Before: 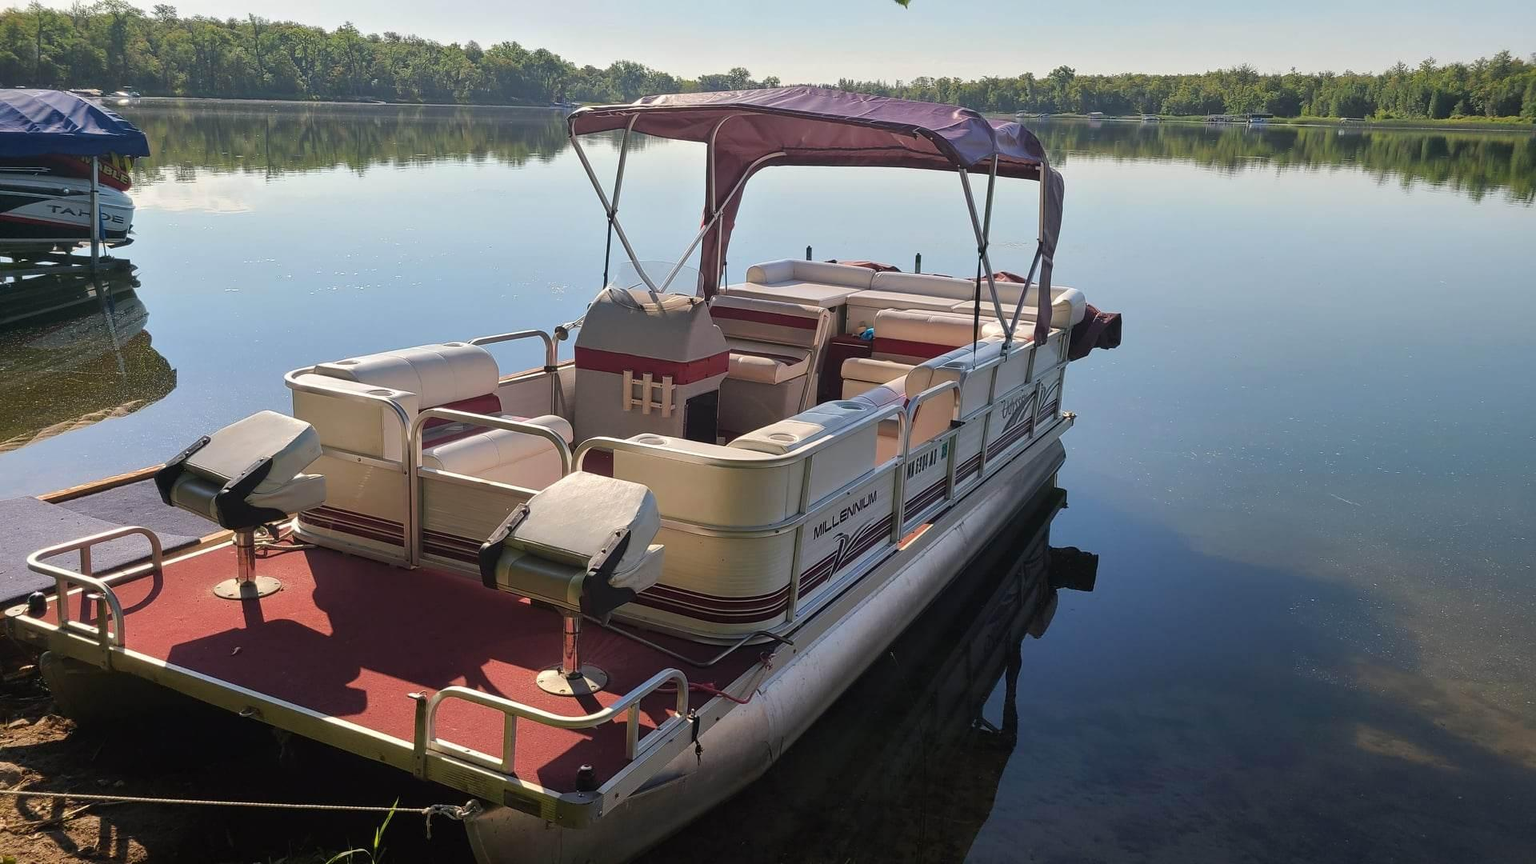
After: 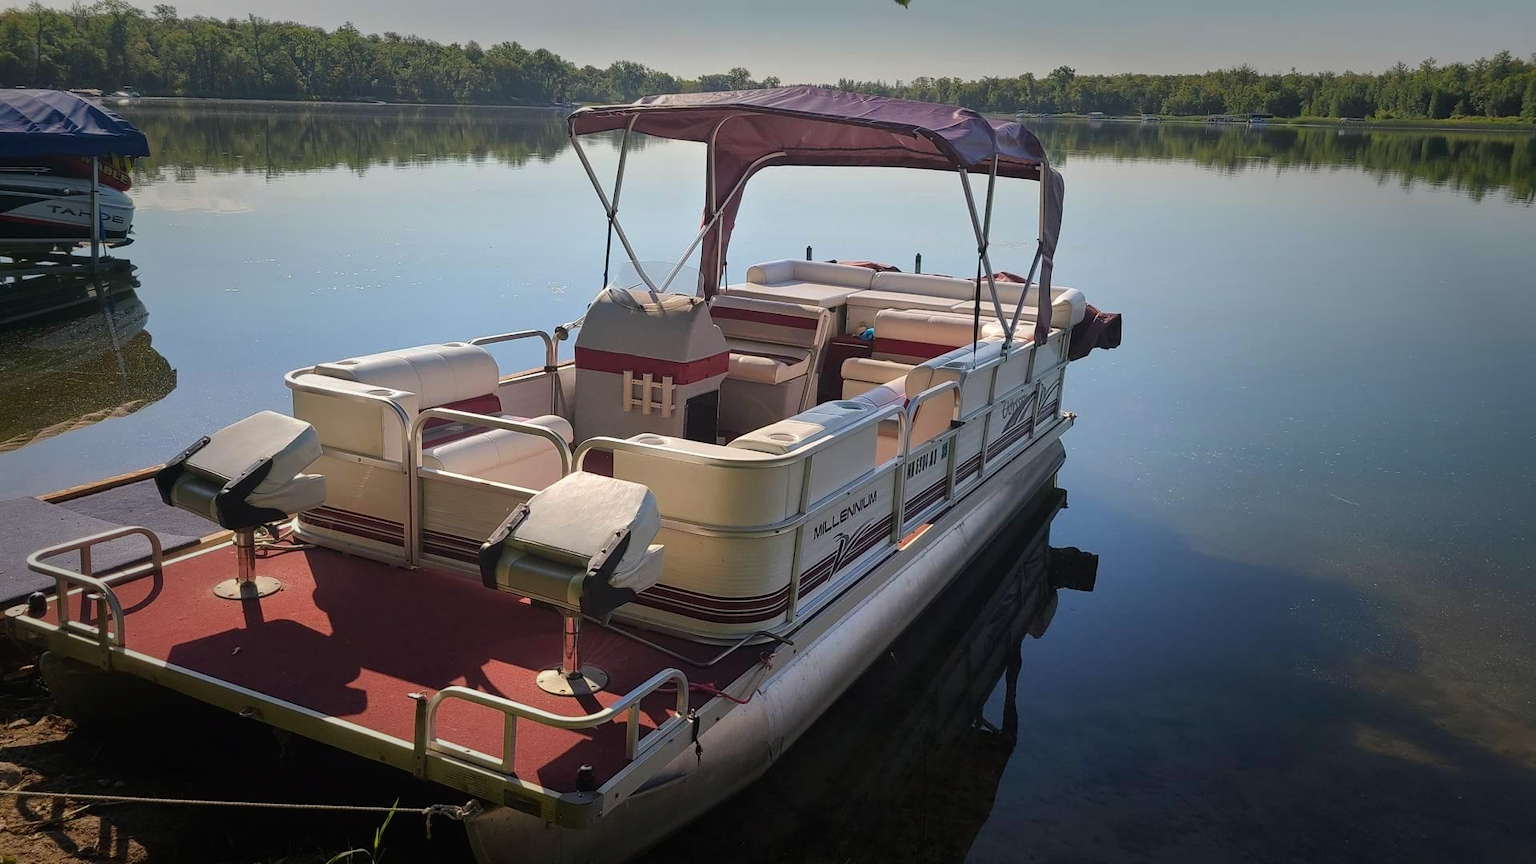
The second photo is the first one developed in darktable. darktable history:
vignetting: fall-off start 47.95%, saturation 0.033, automatic ratio true, width/height ratio 1.293
